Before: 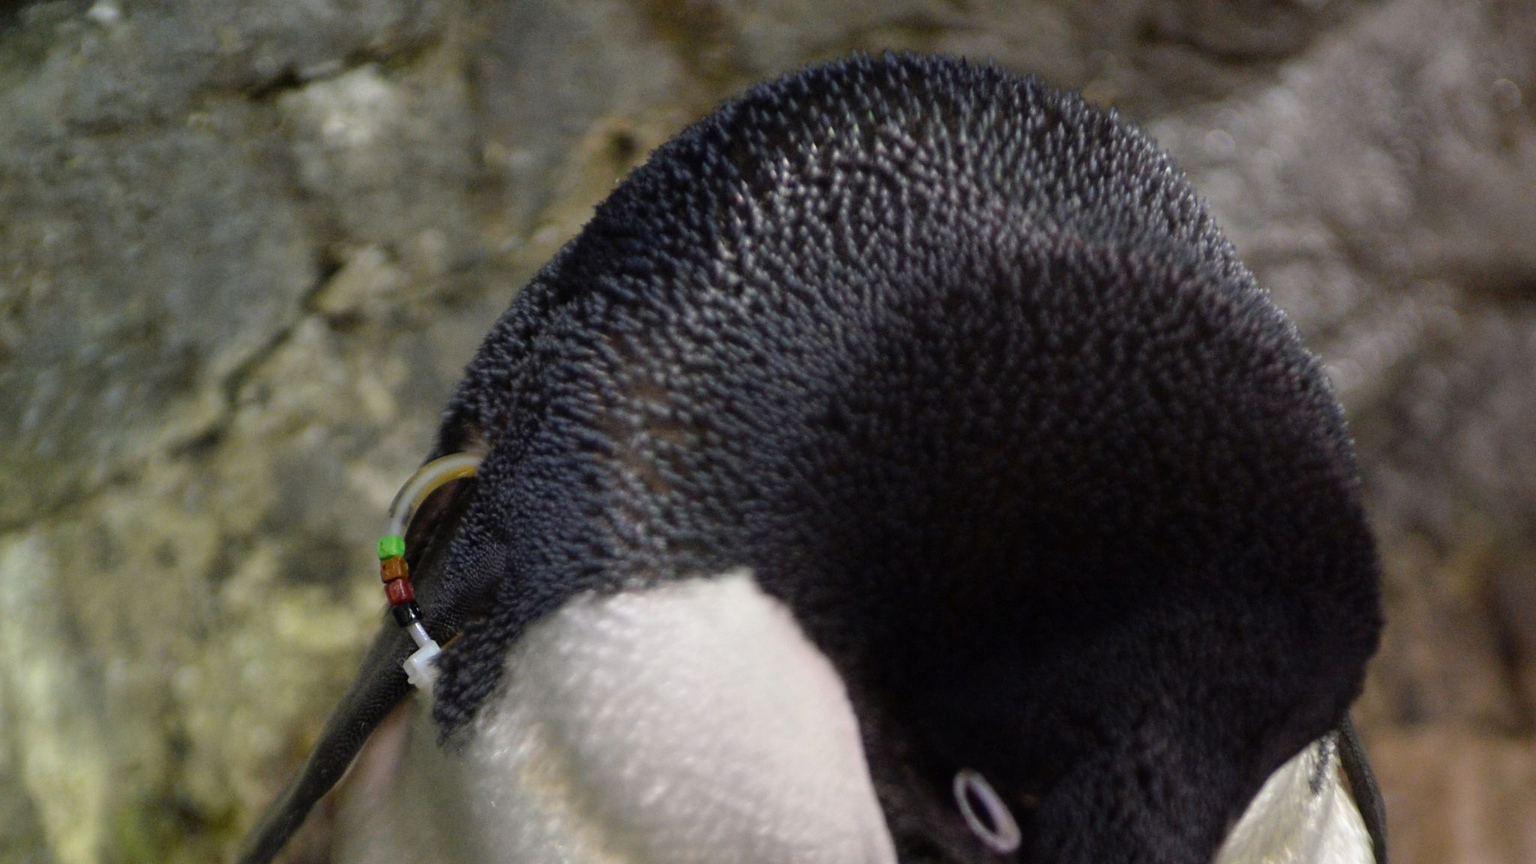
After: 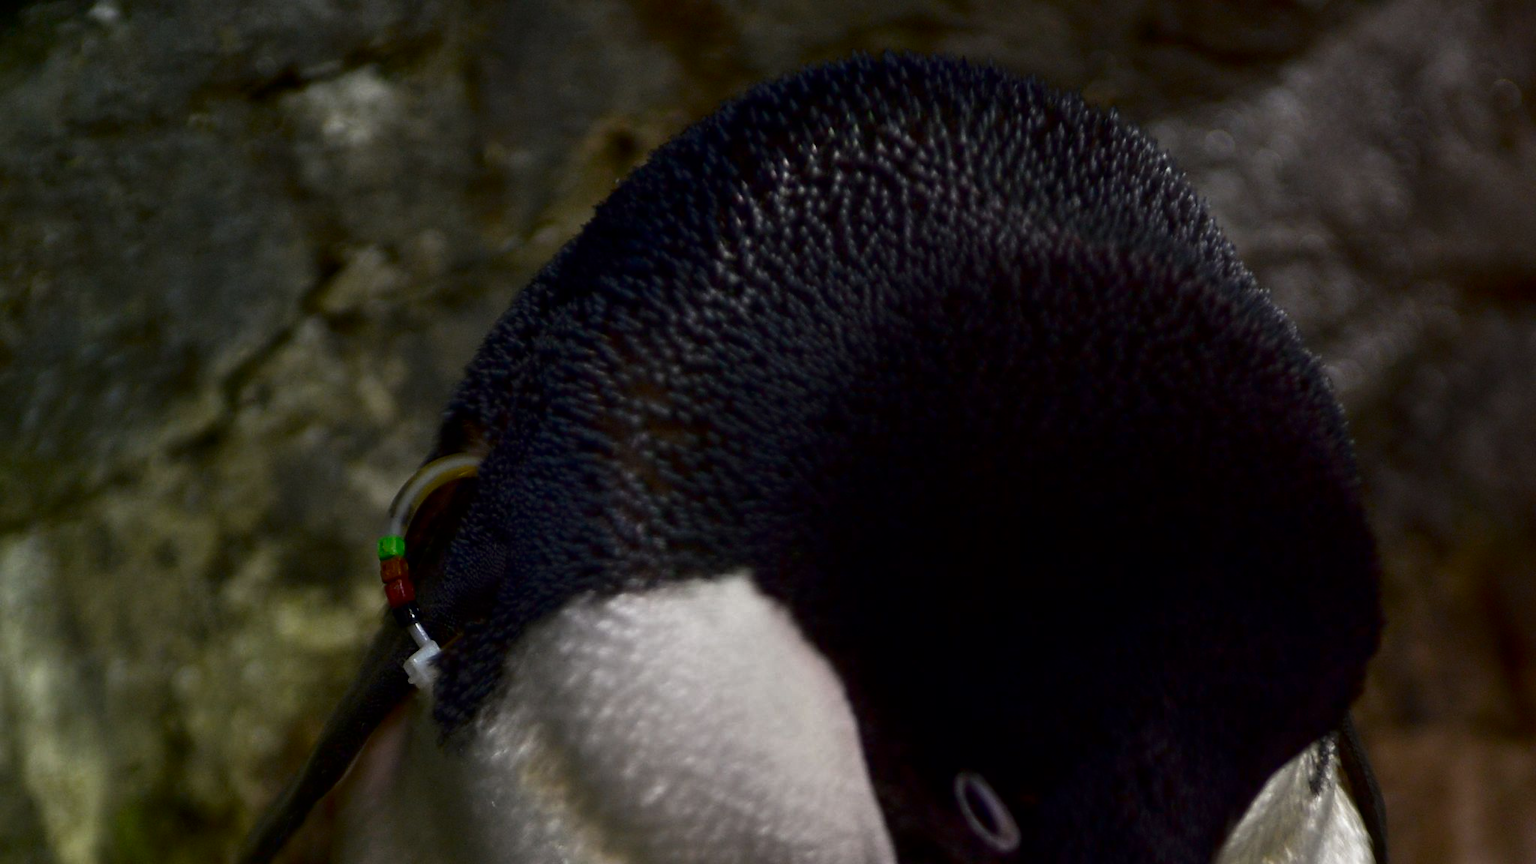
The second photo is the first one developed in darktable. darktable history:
contrast brightness saturation: brightness -0.524
